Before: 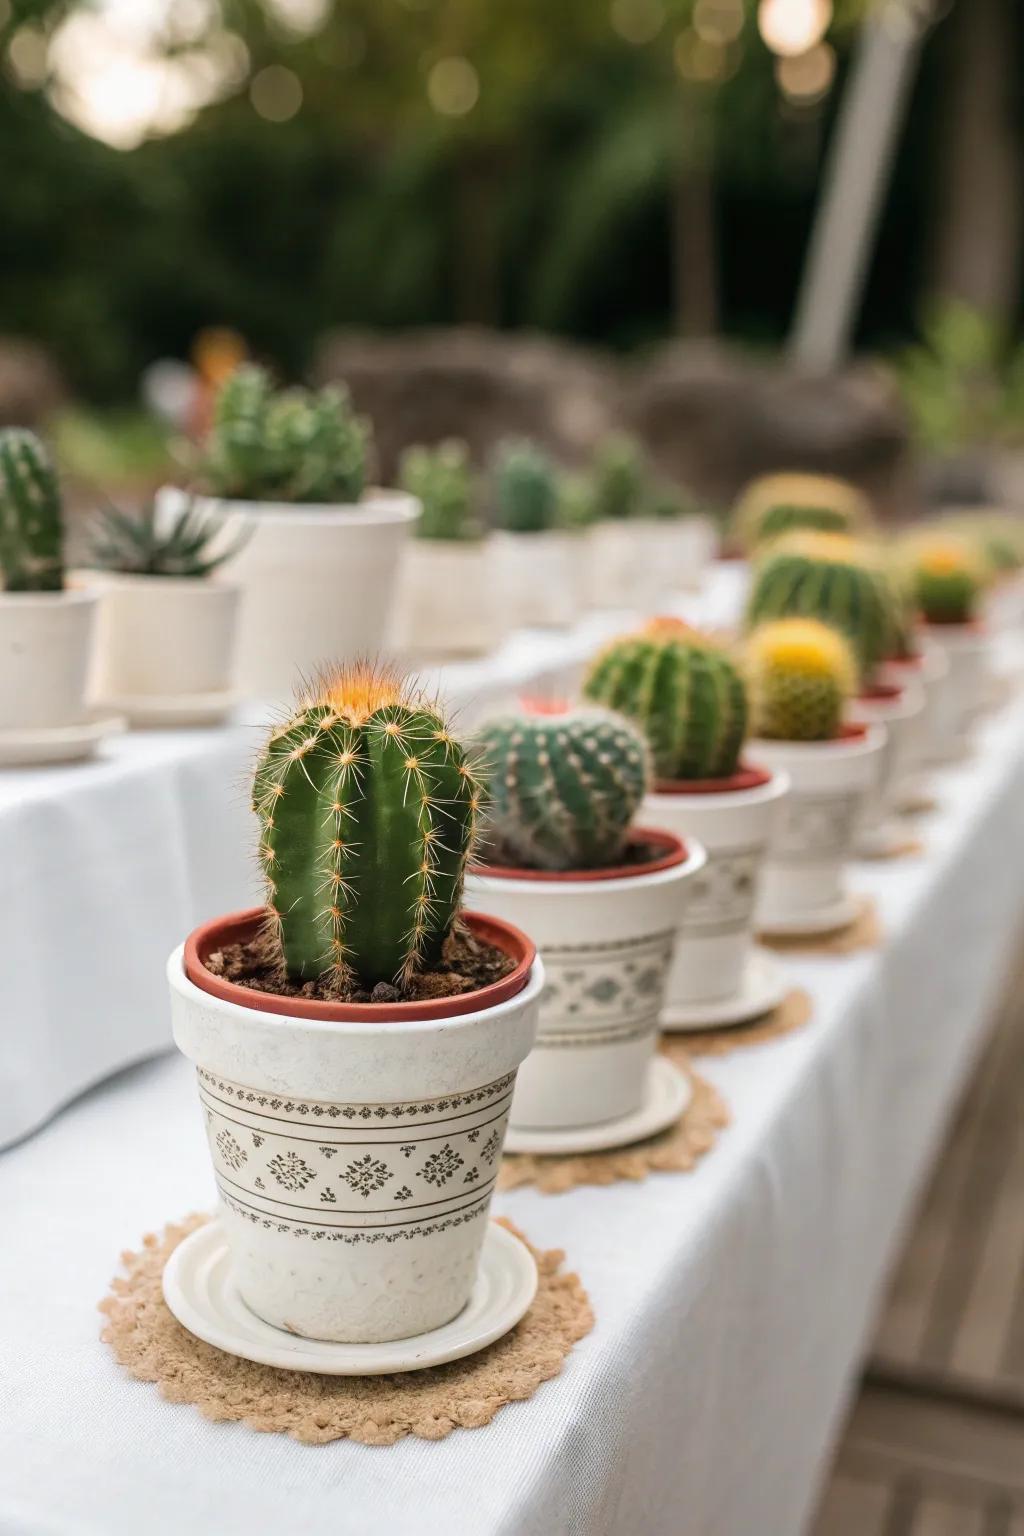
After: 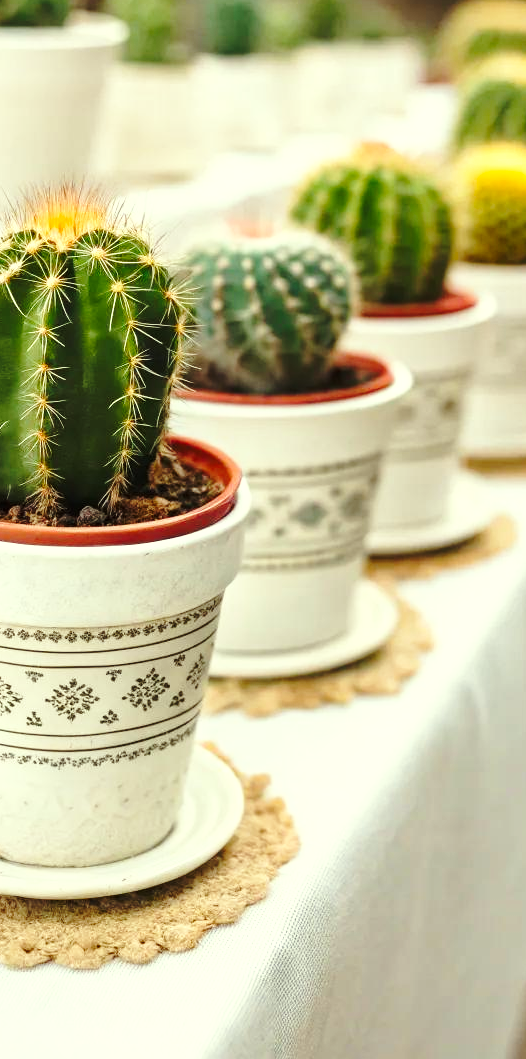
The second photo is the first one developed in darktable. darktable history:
levels: levels [0, 0.476, 0.951]
crop and rotate: left 28.773%, top 31.026%, right 19.832%
exposure: exposure -0.173 EV, compensate exposure bias true, compensate highlight preservation false
color correction: highlights a* -5.83, highlights b* 10.8
shadows and highlights: shadows 25.09, highlights -25.92
base curve: curves: ch0 [(0, 0) (0.036, 0.037) (0.121, 0.228) (0.46, 0.76) (0.859, 0.983) (1, 1)], preserve colors none
